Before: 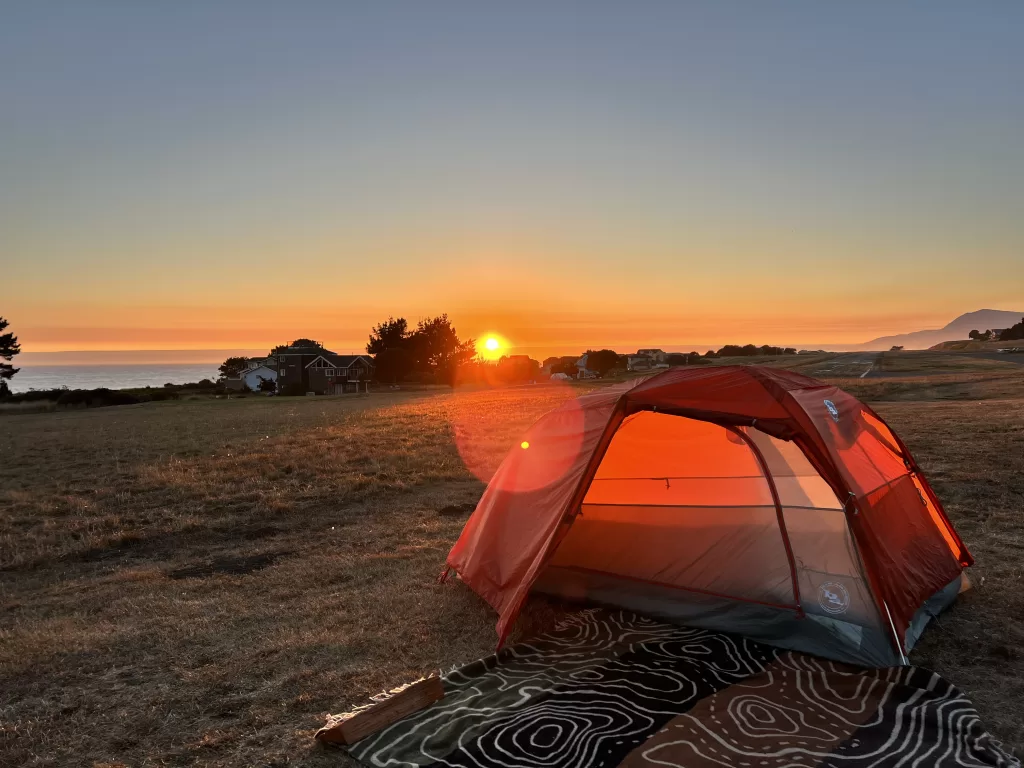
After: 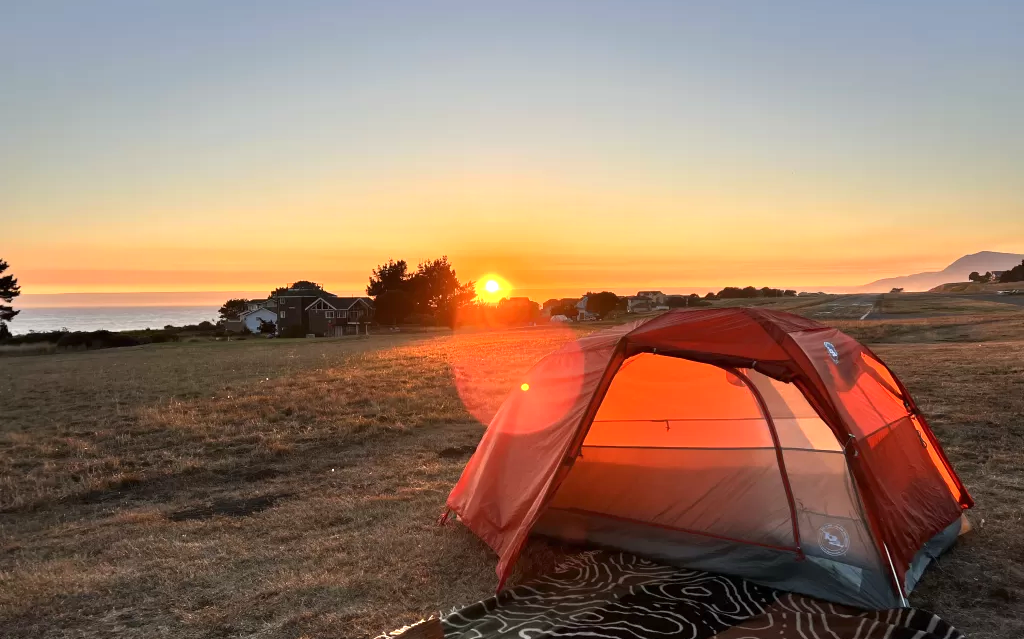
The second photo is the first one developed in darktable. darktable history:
crop: top 7.625%, bottom 8.027%
exposure: black level correction 0, exposure 0.68 EV, compensate exposure bias true, compensate highlight preservation false
